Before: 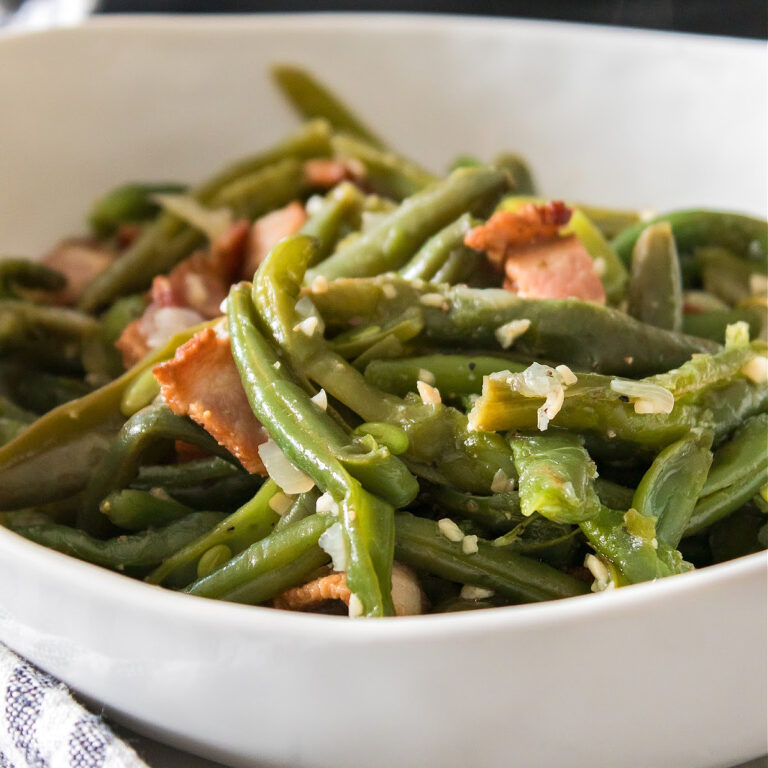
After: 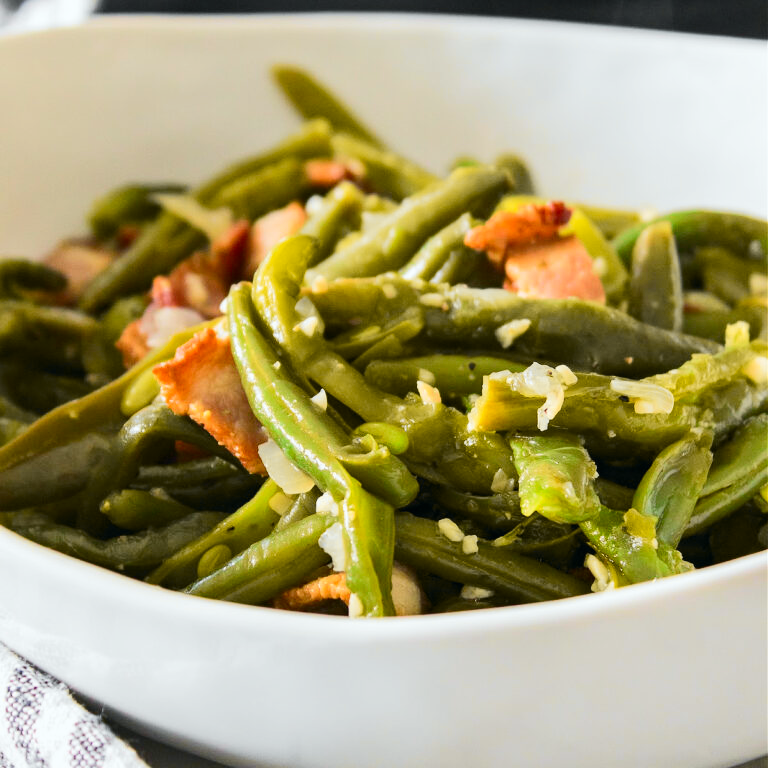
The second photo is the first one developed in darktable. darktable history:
tone curve: curves: ch0 [(0, 0) (0.071, 0.06) (0.253, 0.242) (0.437, 0.498) (0.55, 0.644) (0.657, 0.749) (0.823, 0.876) (1, 0.99)]; ch1 [(0, 0) (0.346, 0.307) (0.408, 0.369) (0.453, 0.457) (0.476, 0.489) (0.502, 0.493) (0.521, 0.515) (0.537, 0.531) (0.612, 0.641) (0.676, 0.728) (1, 1)]; ch2 [(0, 0) (0.346, 0.34) (0.434, 0.46) (0.485, 0.494) (0.5, 0.494) (0.511, 0.504) (0.537, 0.551) (0.579, 0.599) (0.625, 0.686) (1, 1)], color space Lab, independent channels, preserve colors none
